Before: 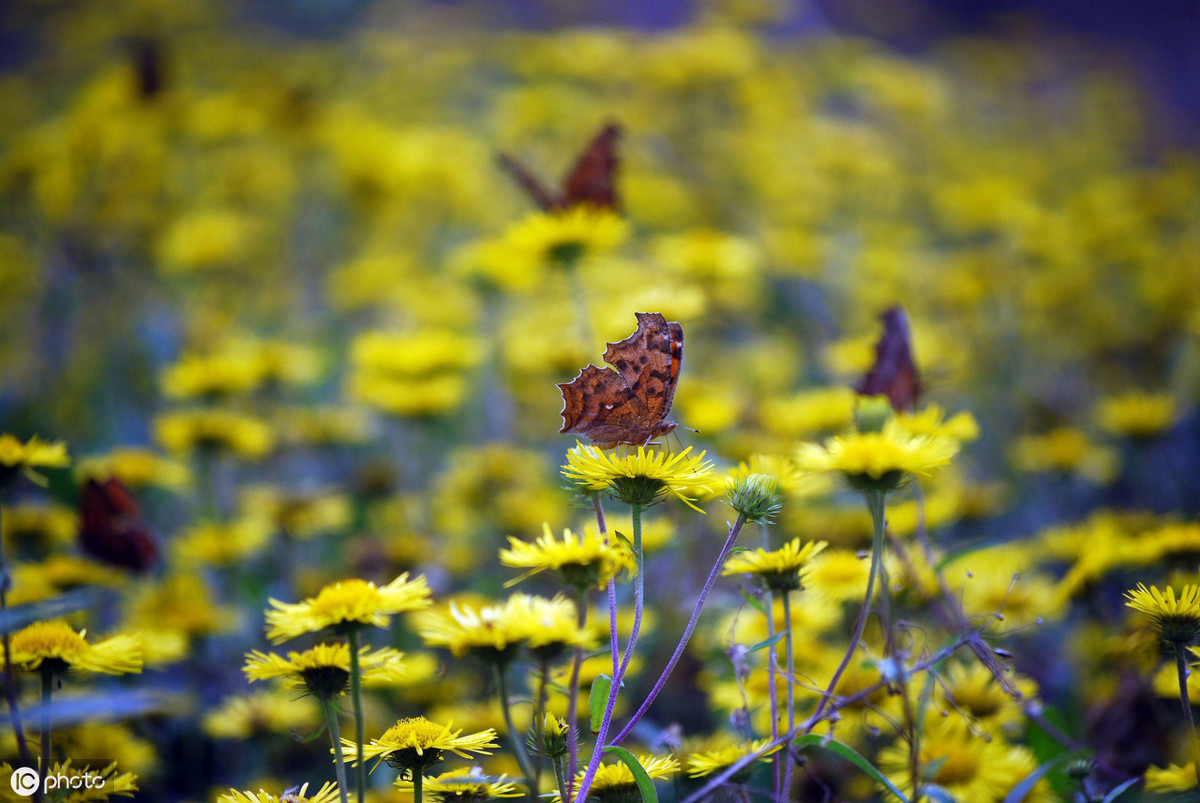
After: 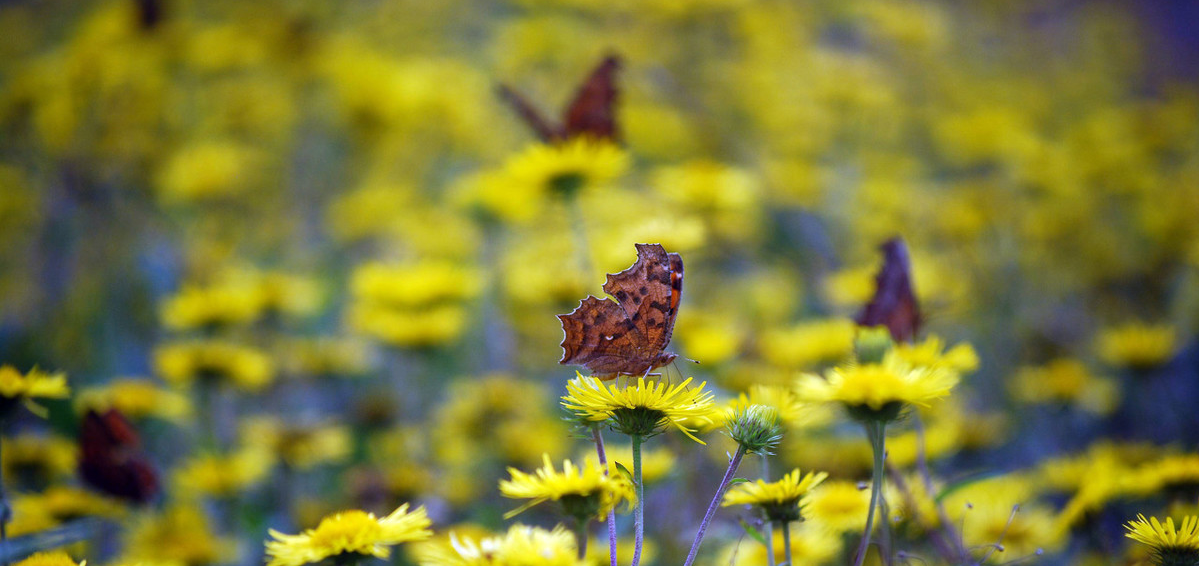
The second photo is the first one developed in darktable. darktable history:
crop and rotate: top 8.62%, bottom 20.801%
